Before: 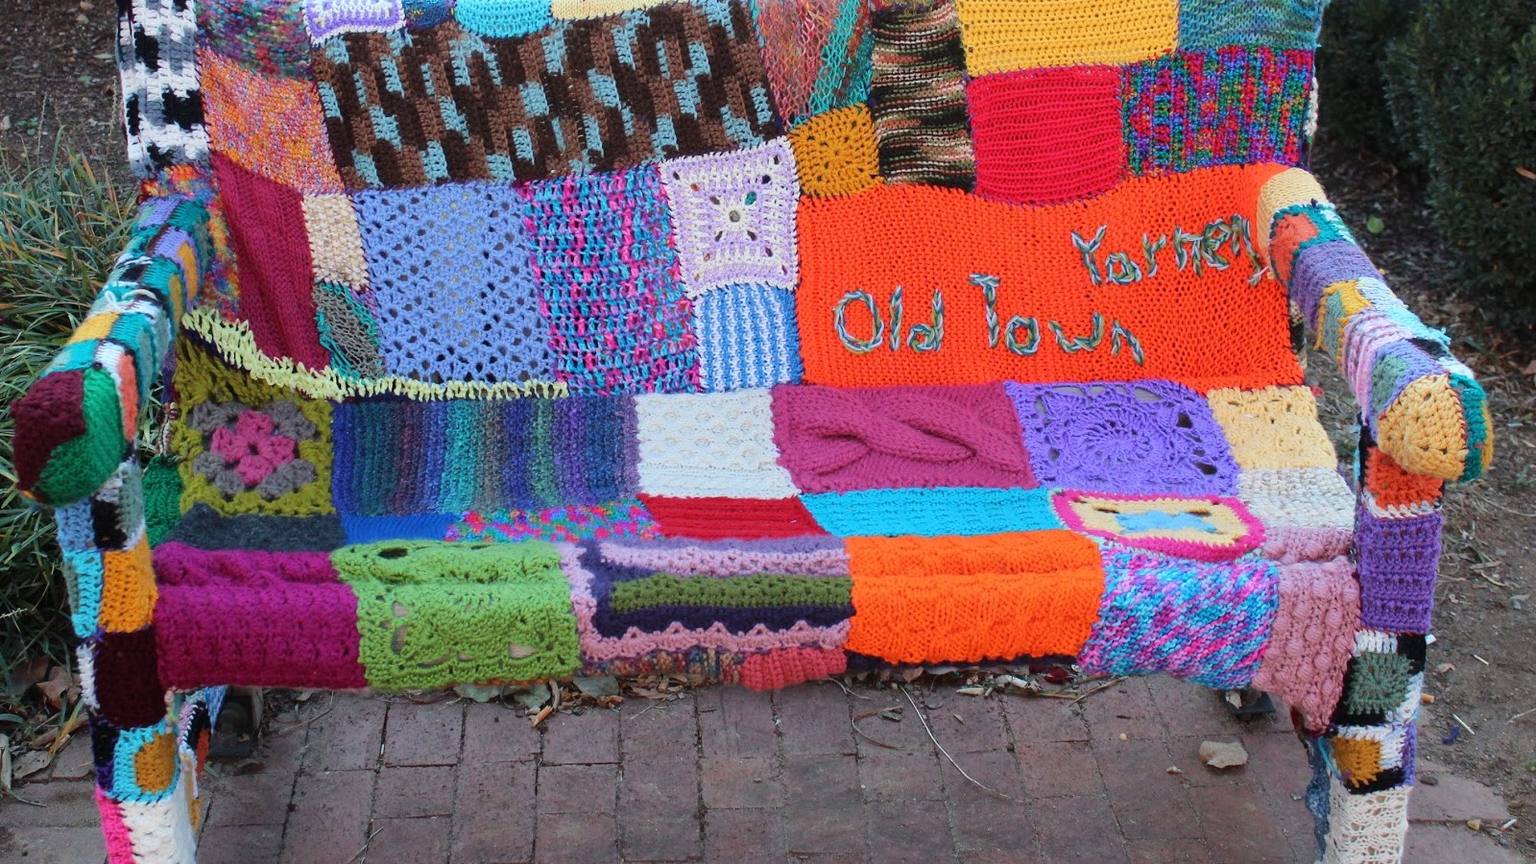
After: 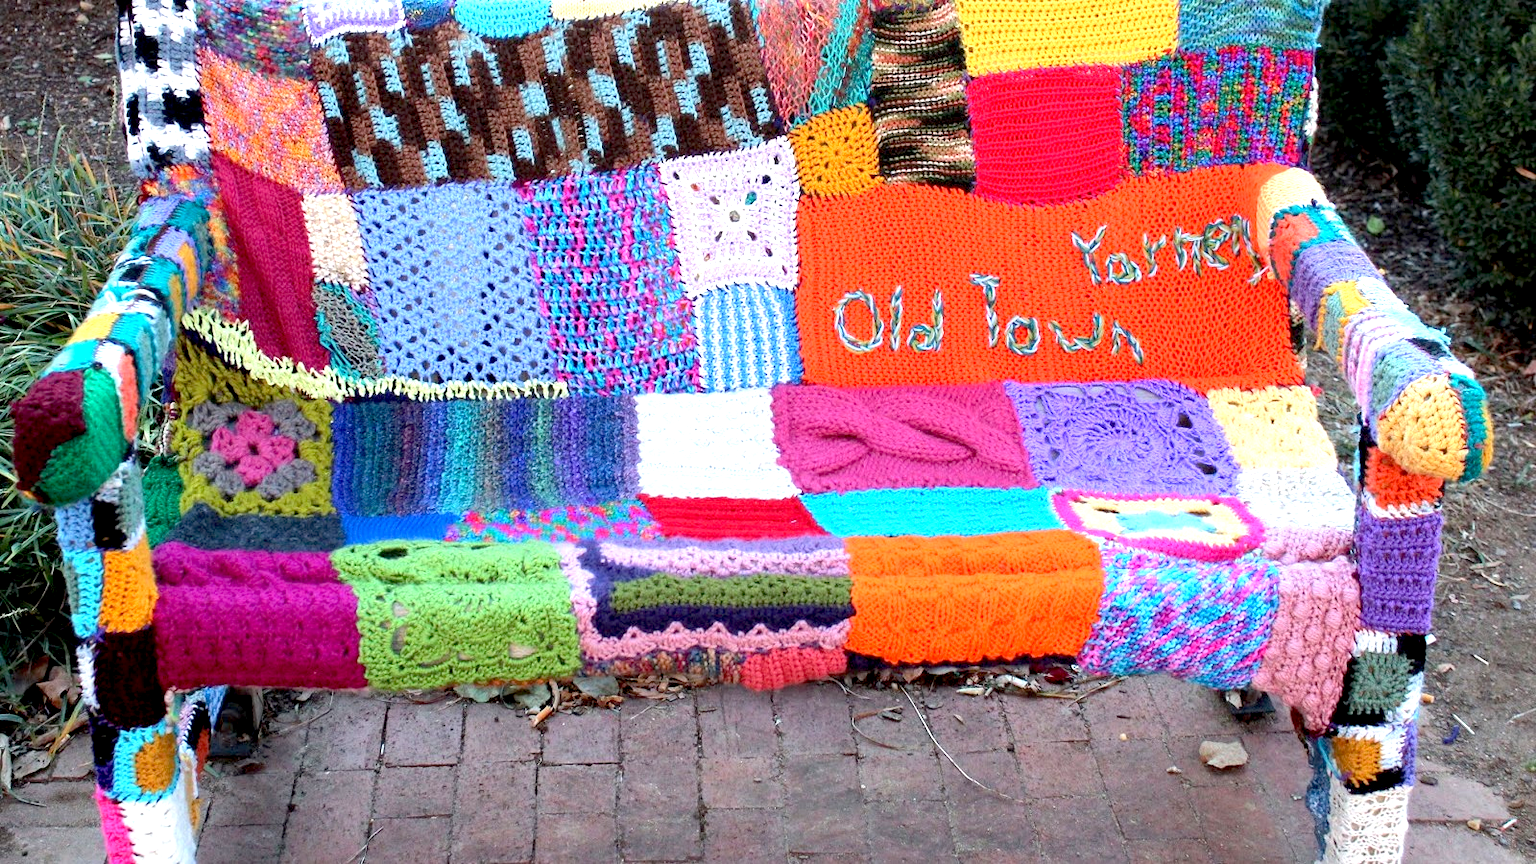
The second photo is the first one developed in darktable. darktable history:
exposure: black level correction 0.01, exposure 1 EV, compensate exposure bias true, compensate highlight preservation false
